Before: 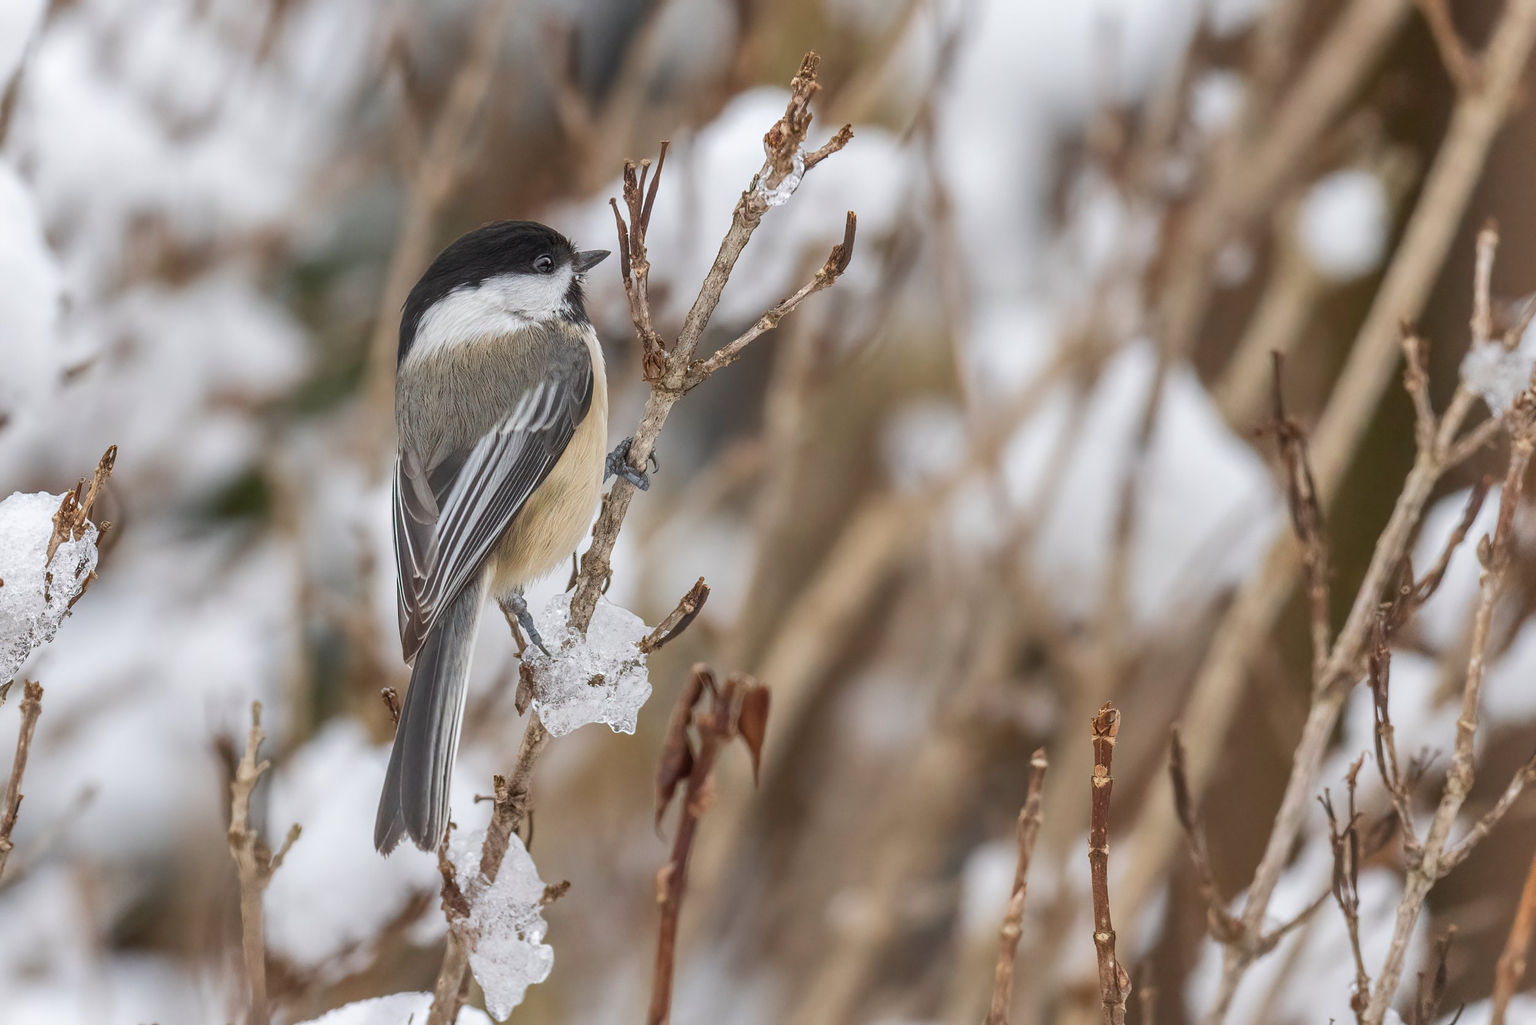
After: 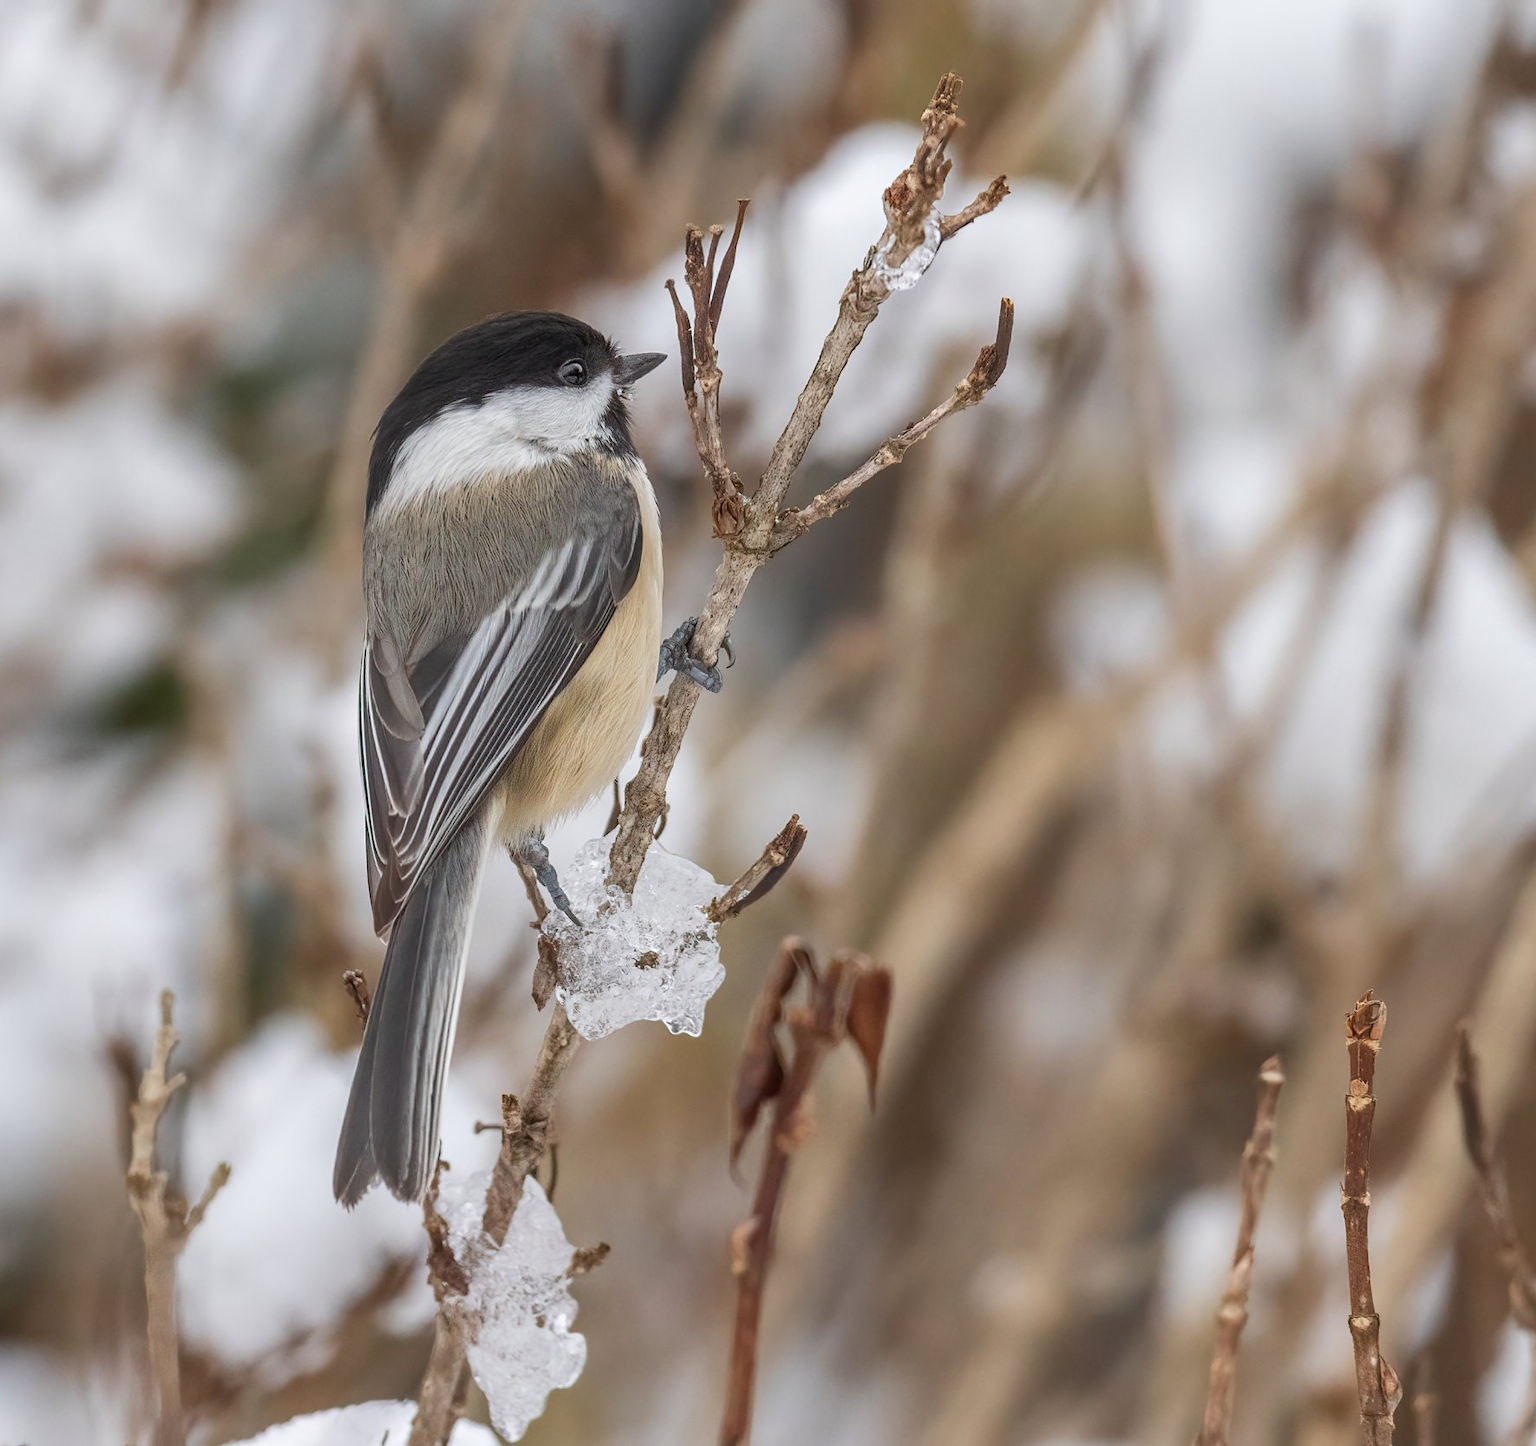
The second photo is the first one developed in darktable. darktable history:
crop and rotate: left 9.079%, right 20.078%
